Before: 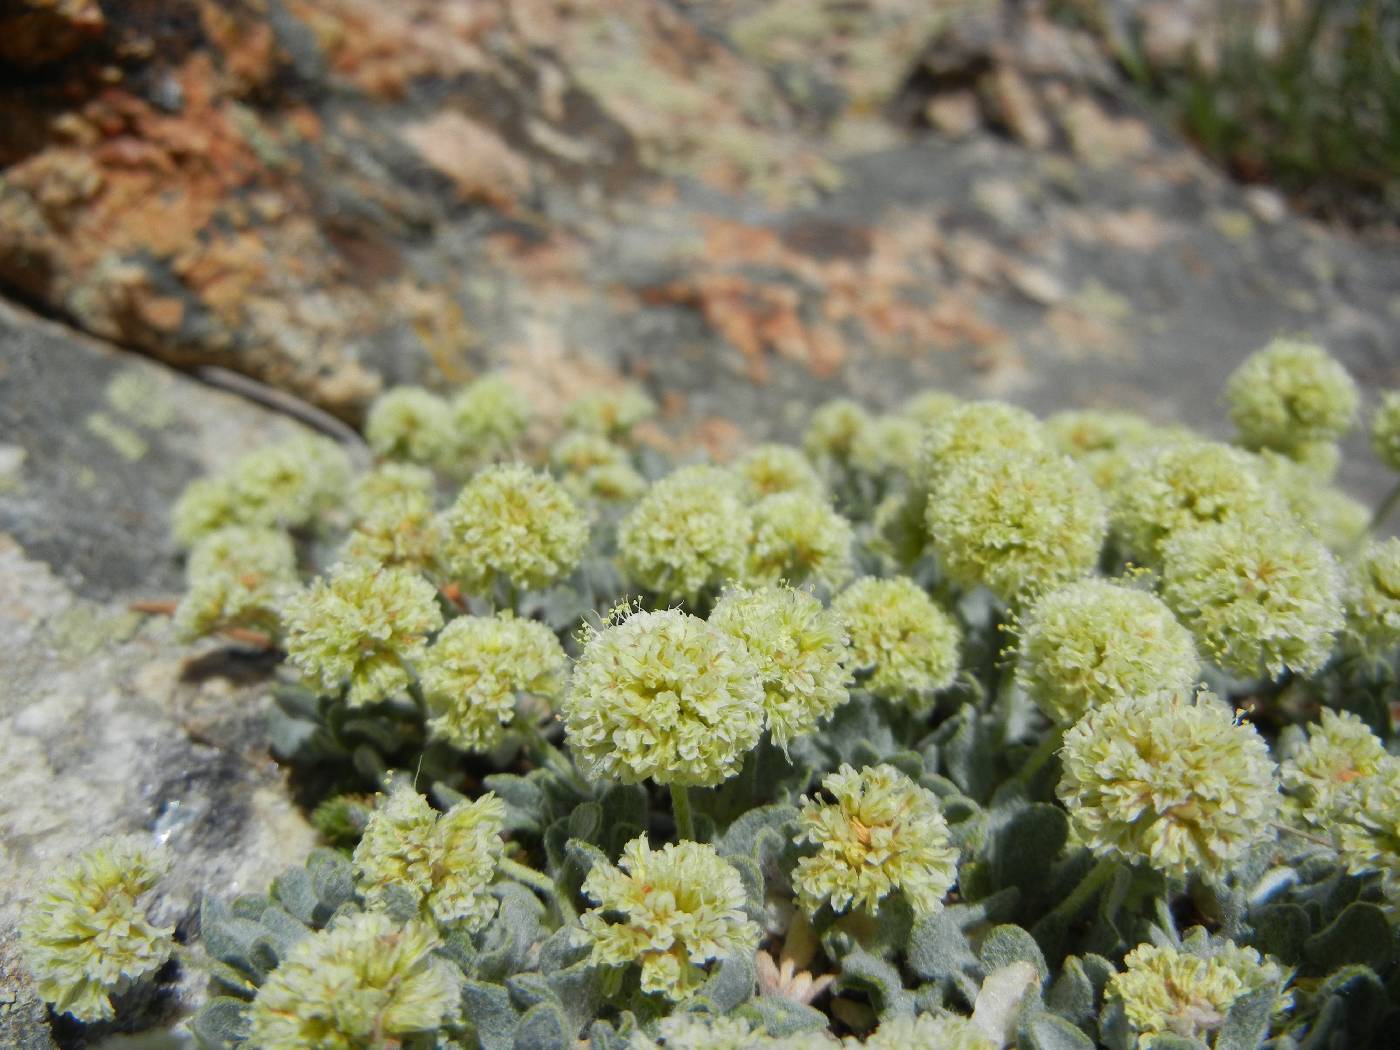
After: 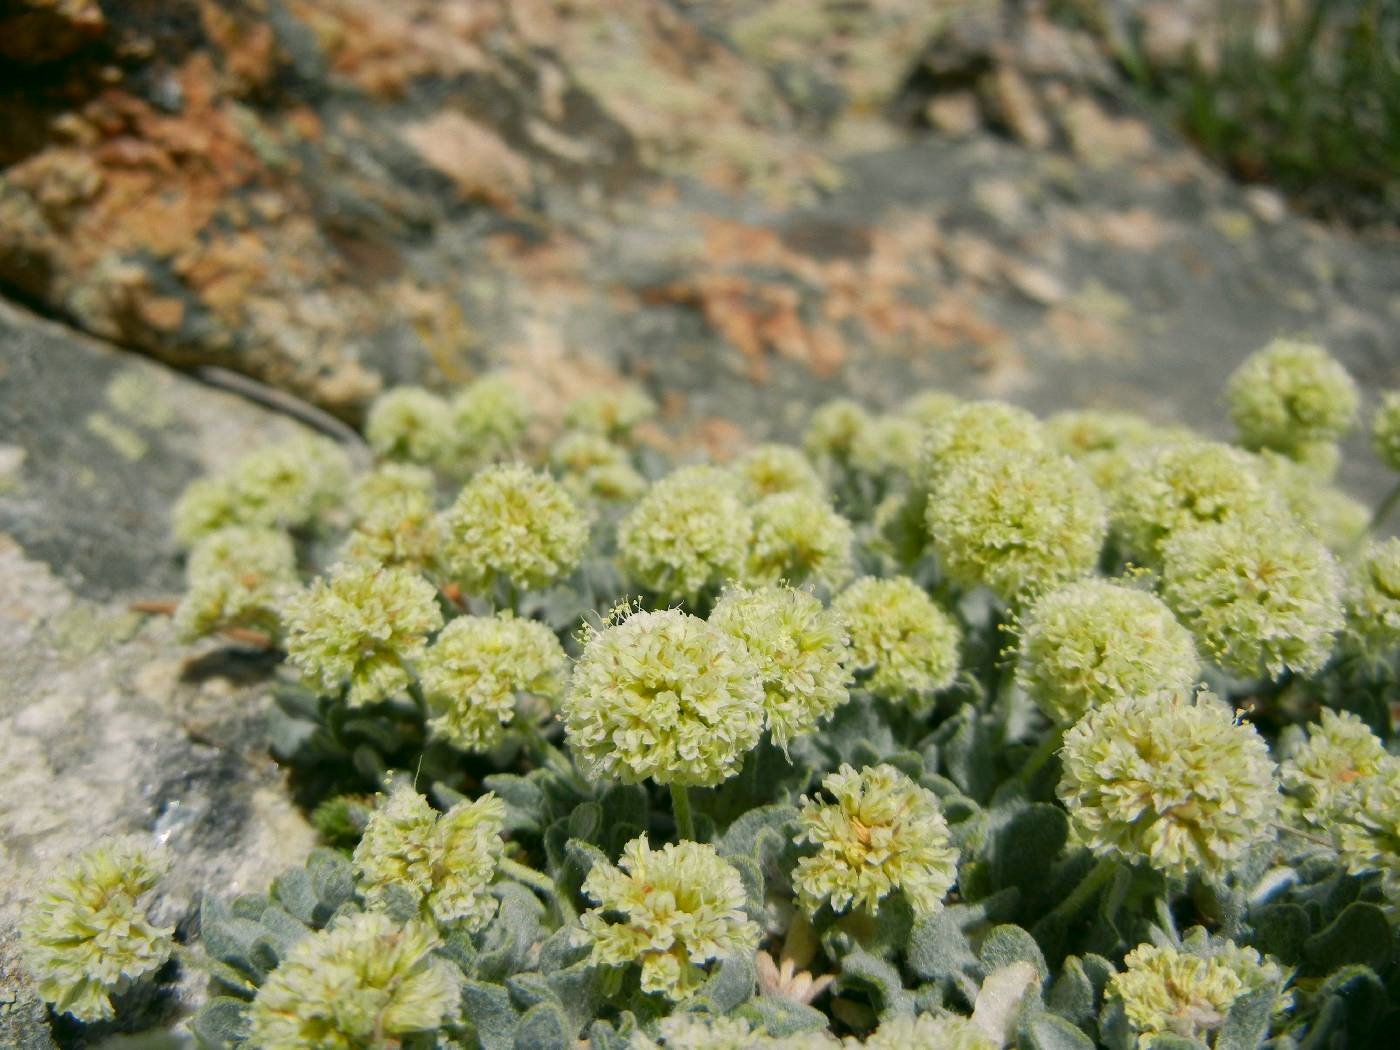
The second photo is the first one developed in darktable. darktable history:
contrast brightness saturation: contrast 0.047
color correction: highlights a* 4.33, highlights b* 4.93, shadows a* -7.73, shadows b* 4.57
